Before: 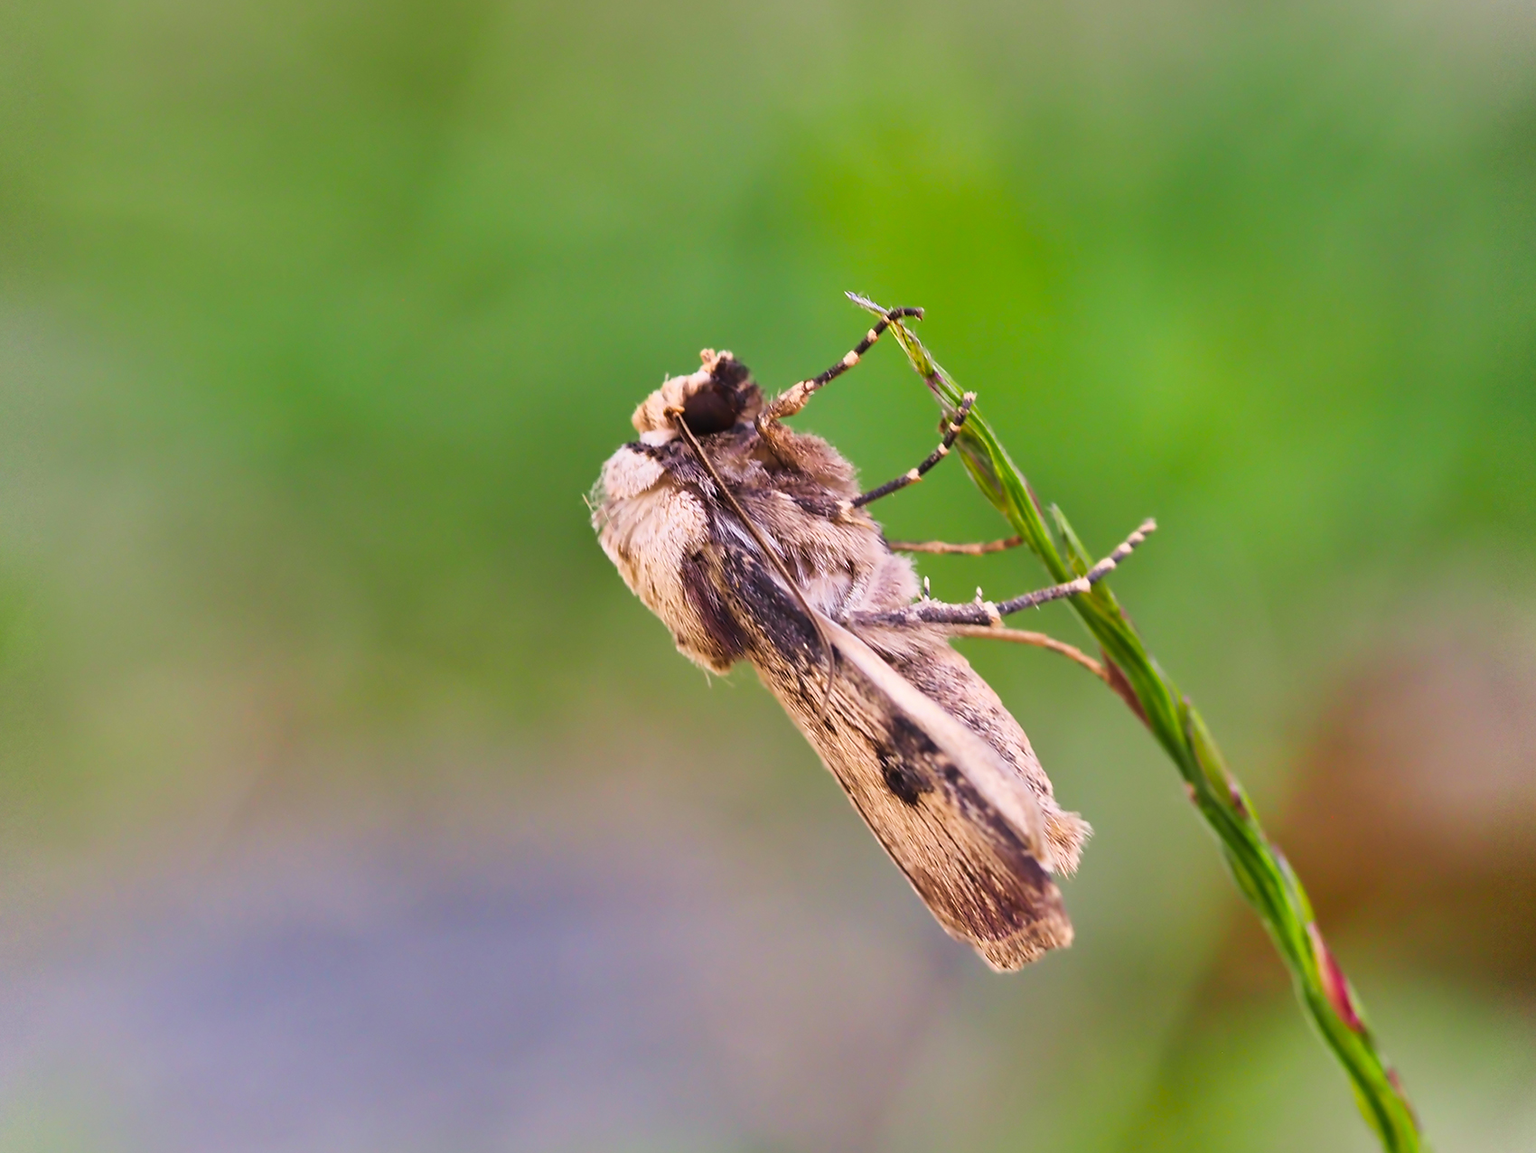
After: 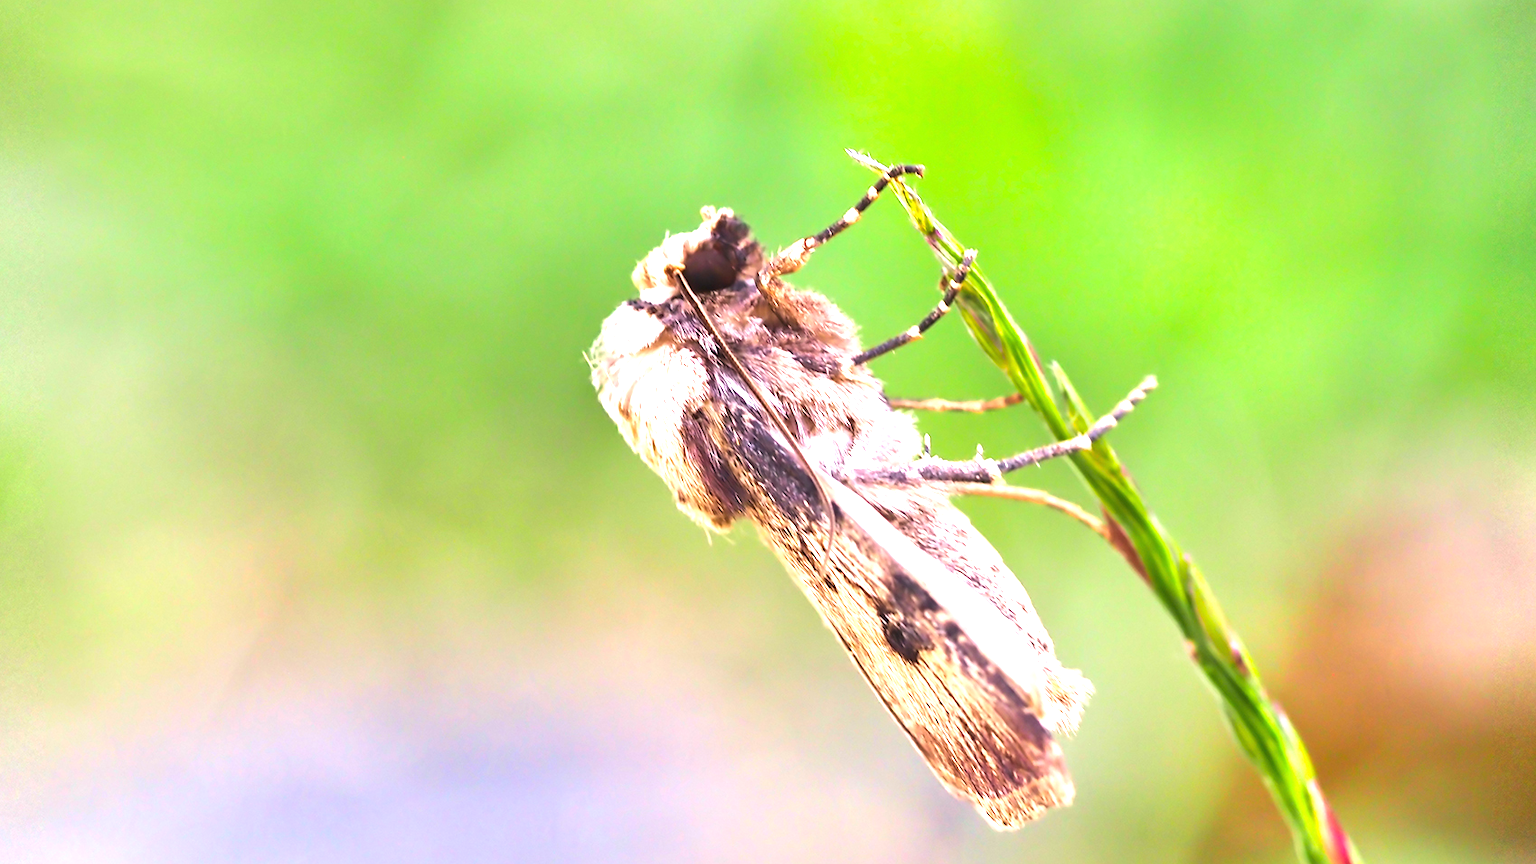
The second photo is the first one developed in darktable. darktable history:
tone equalizer: on, module defaults
crop and rotate: top 12.5%, bottom 12.5%
exposure: black level correction 0, exposure 1.45 EV, compensate exposure bias true, compensate highlight preservation false
